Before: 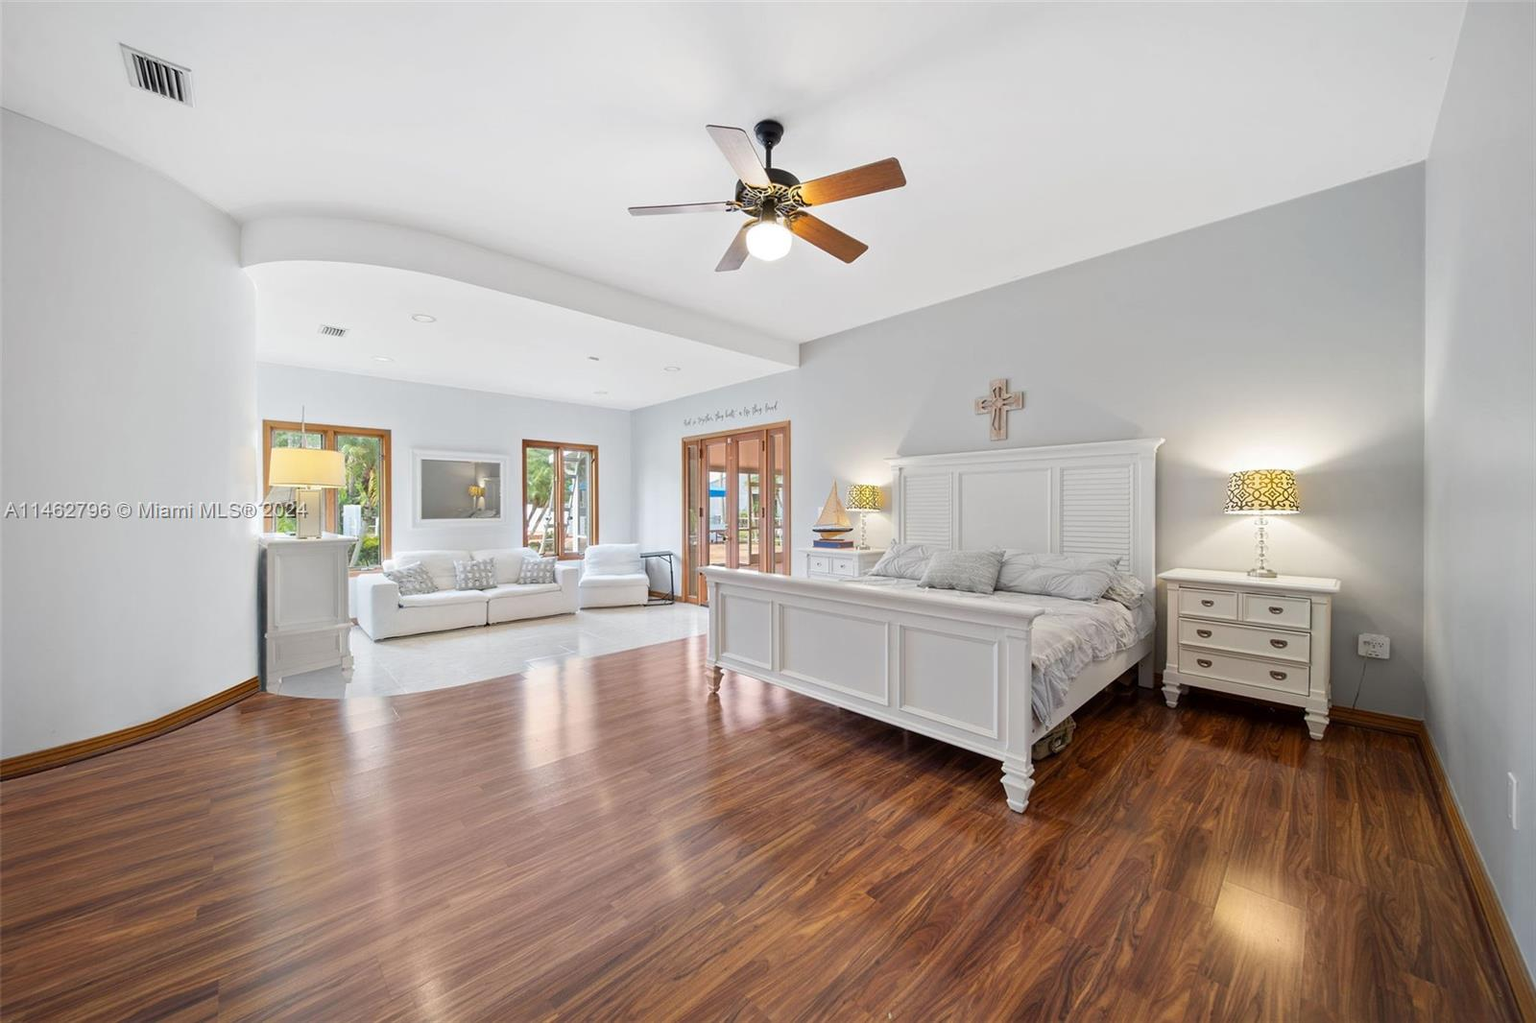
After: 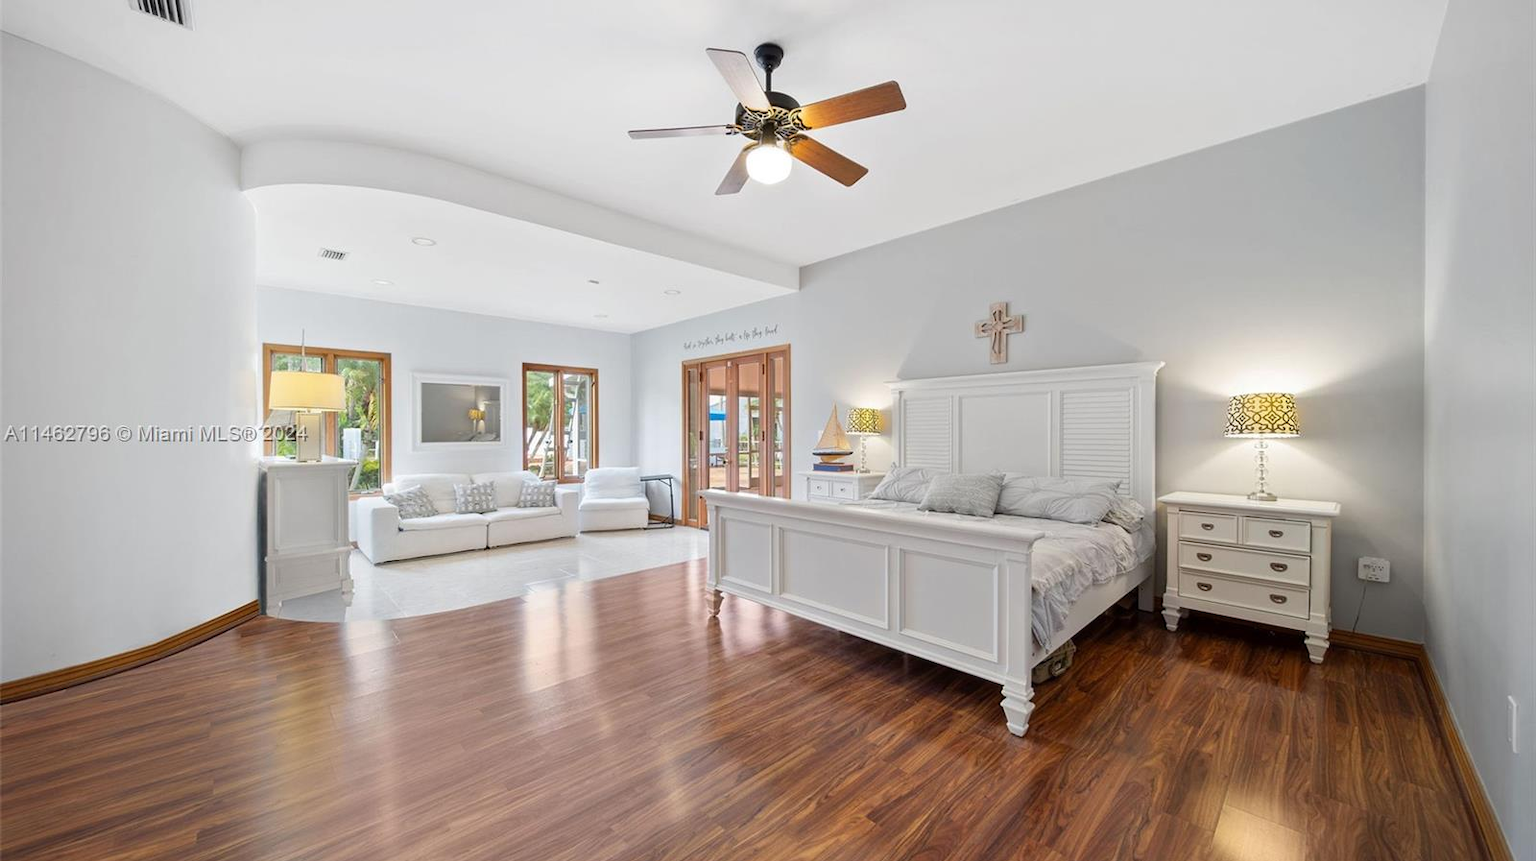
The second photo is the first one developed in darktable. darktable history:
crop: top 7.579%, bottom 8.249%
